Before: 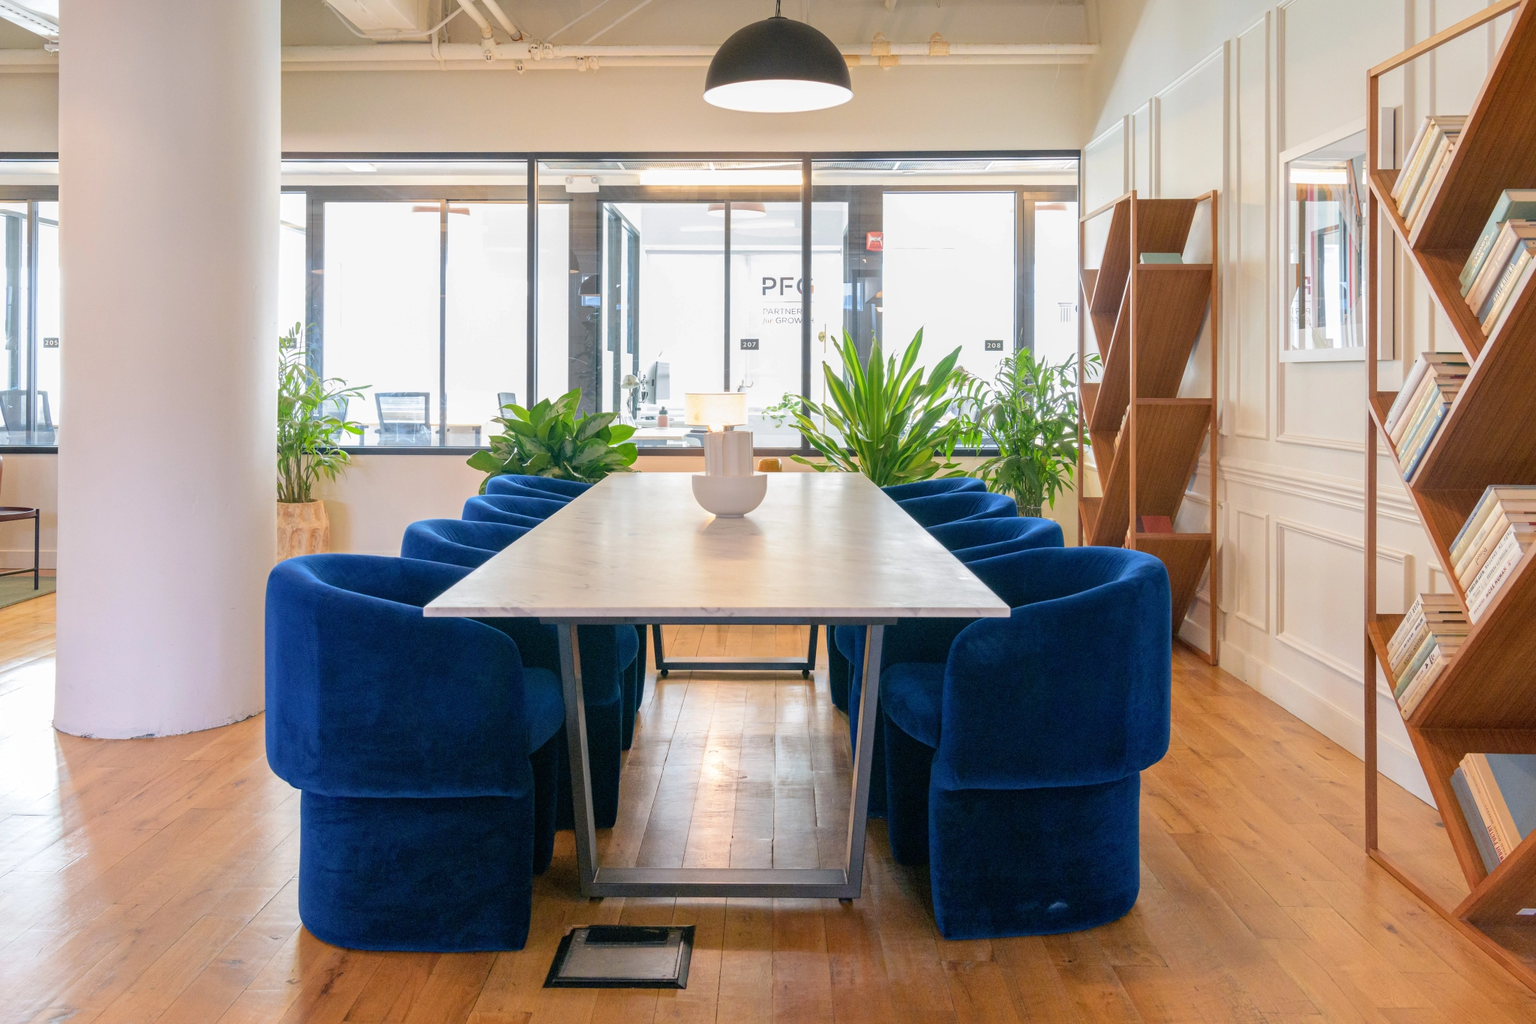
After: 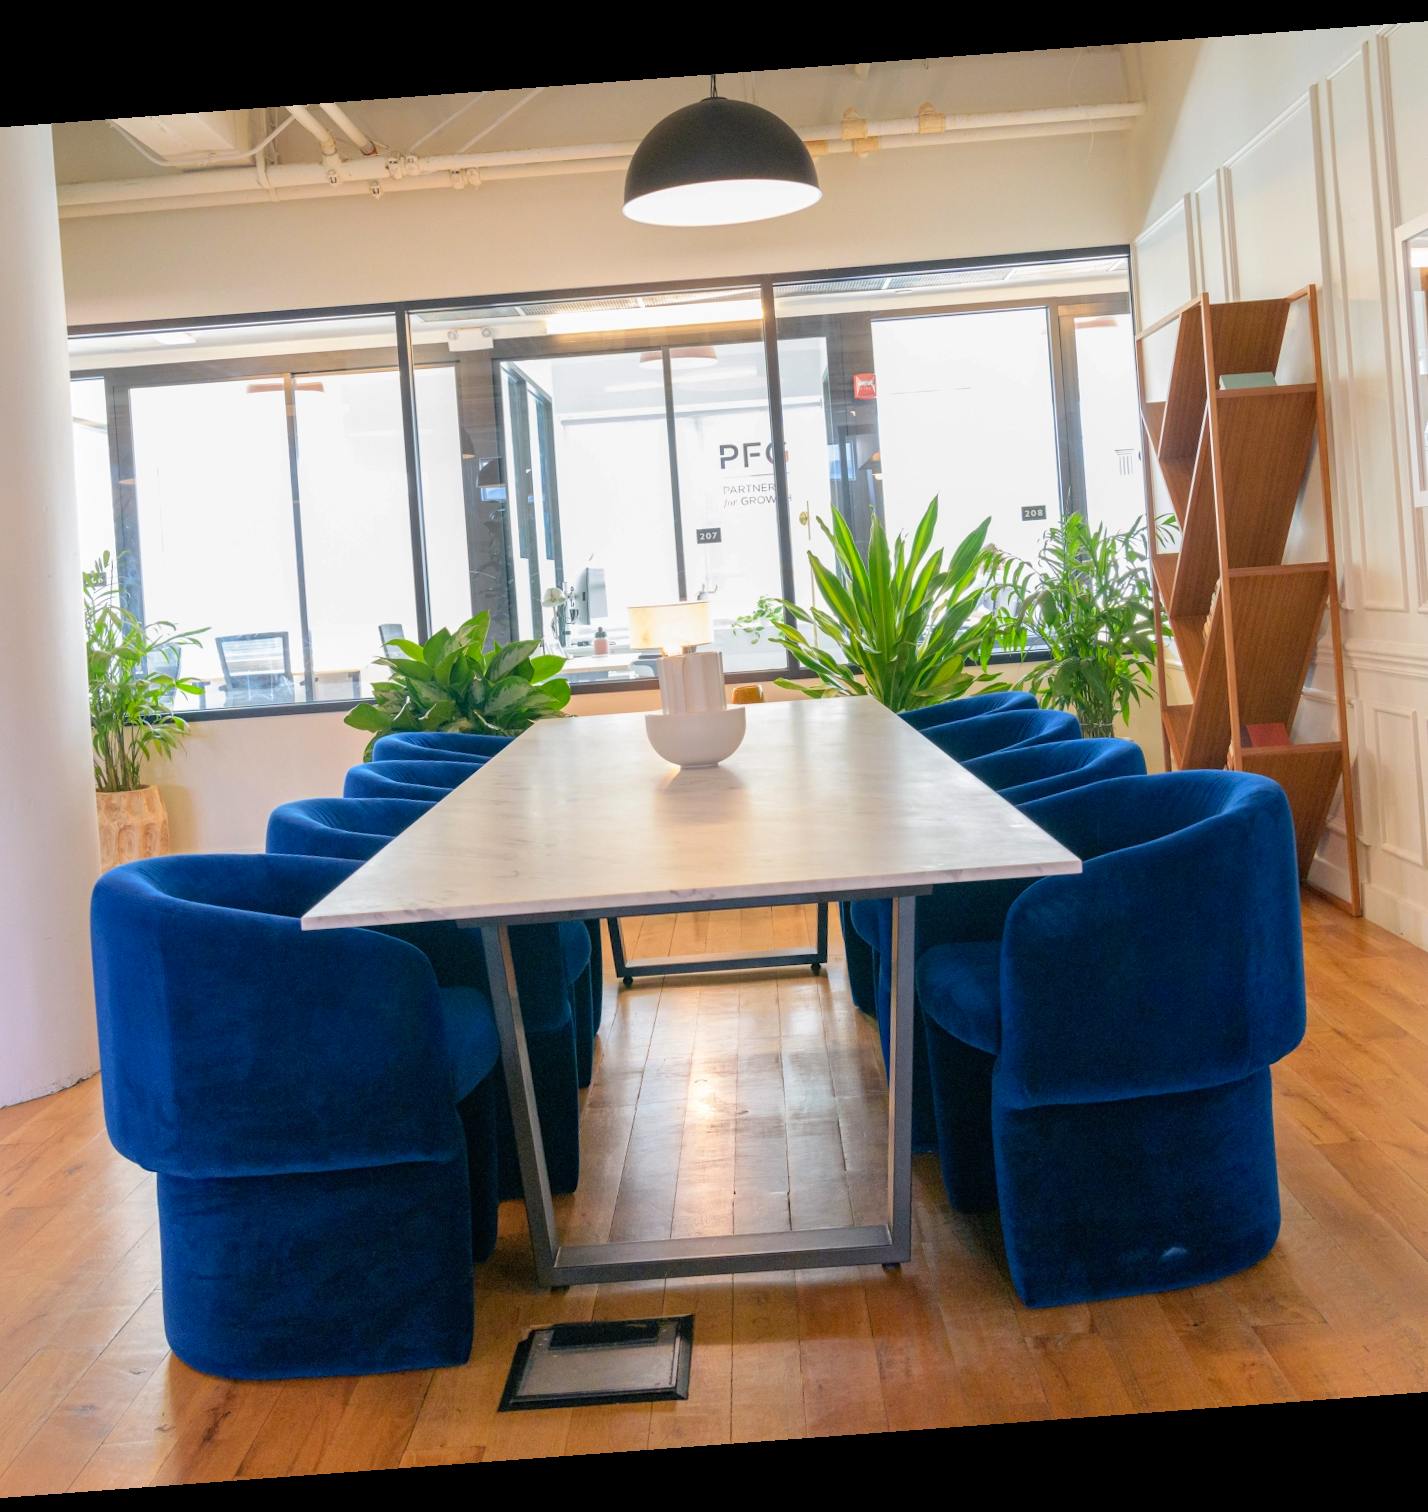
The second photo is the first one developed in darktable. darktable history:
contrast brightness saturation: saturation 0.1
color correction: highlights a* -0.137, highlights b* 0.137
rotate and perspective: rotation -4.25°, automatic cropping off
crop and rotate: left 15.055%, right 18.278%
